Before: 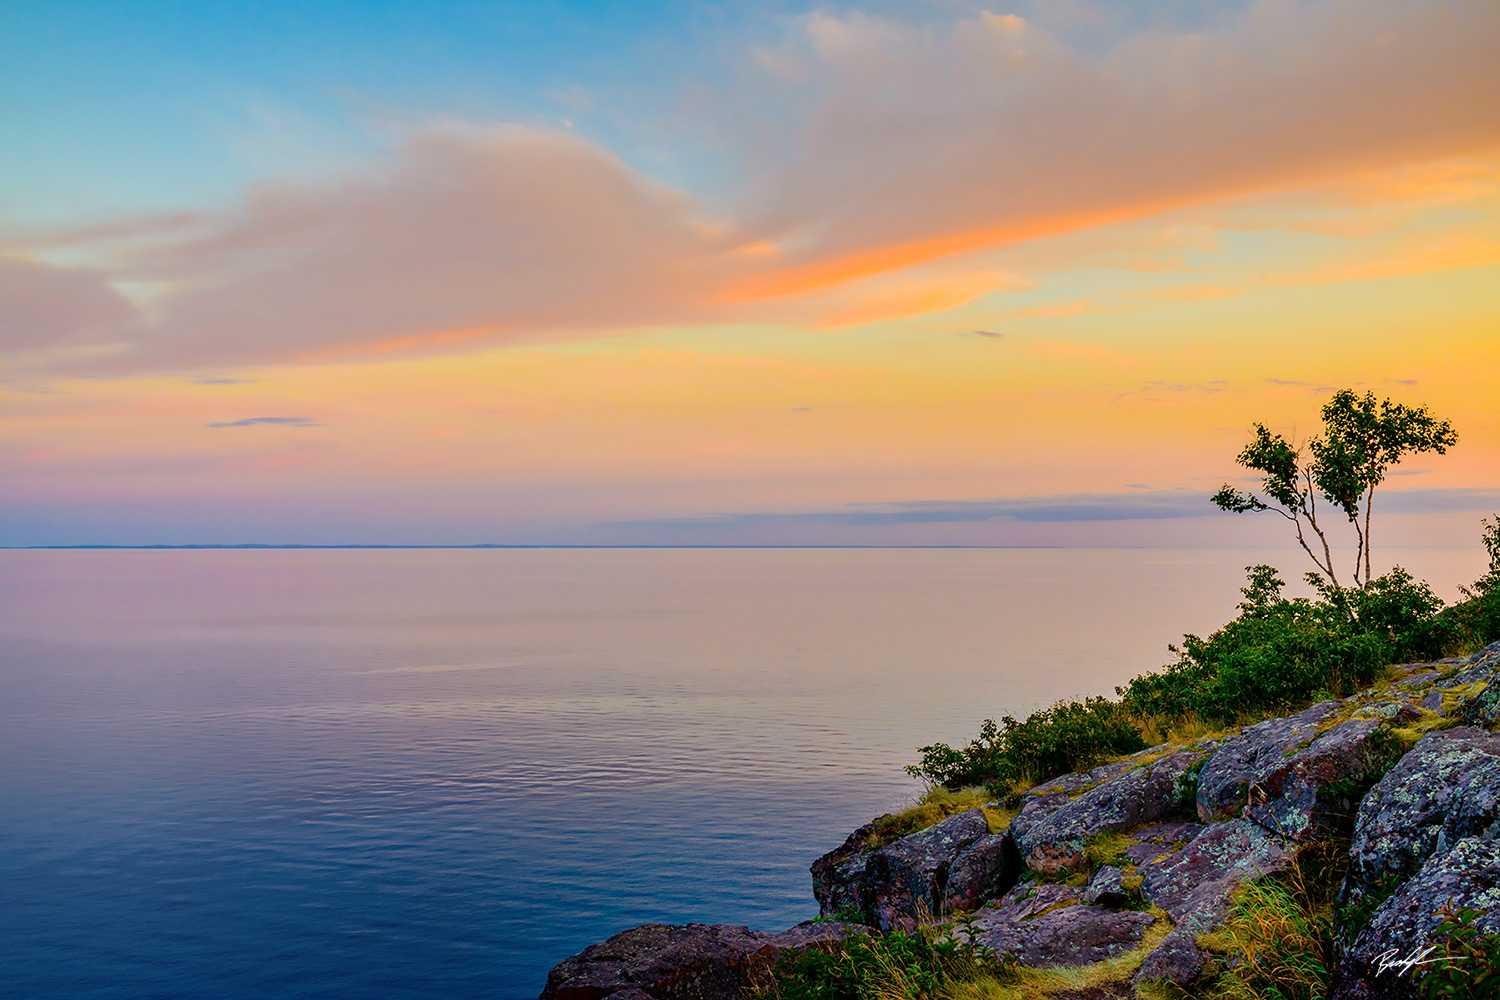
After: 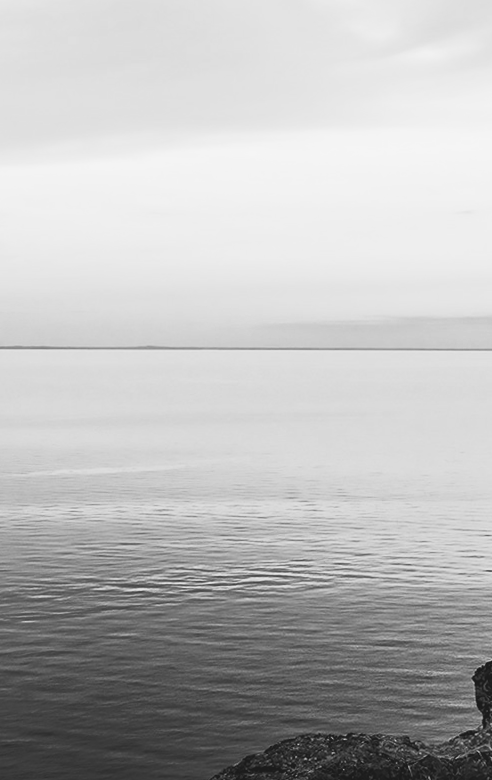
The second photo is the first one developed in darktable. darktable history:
color balance: lift [1.005, 0.99, 1.007, 1.01], gamma [1, 1.034, 1.032, 0.966], gain [0.873, 1.055, 1.067, 0.933]
white balance: red 0.98, blue 1.034
crop and rotate: left 21.77%, top 18.528%, right 44.676%, bottom 2.997%
rotate and perspective: rotation 0.226°, lens shift (vertical) -0.042, crop left 0.023, crop right 0.982, crop top 0.006, crop bottom 0.994
contrast brightness saturation: contrast 0.53, brightness 0.47, saturation -1
